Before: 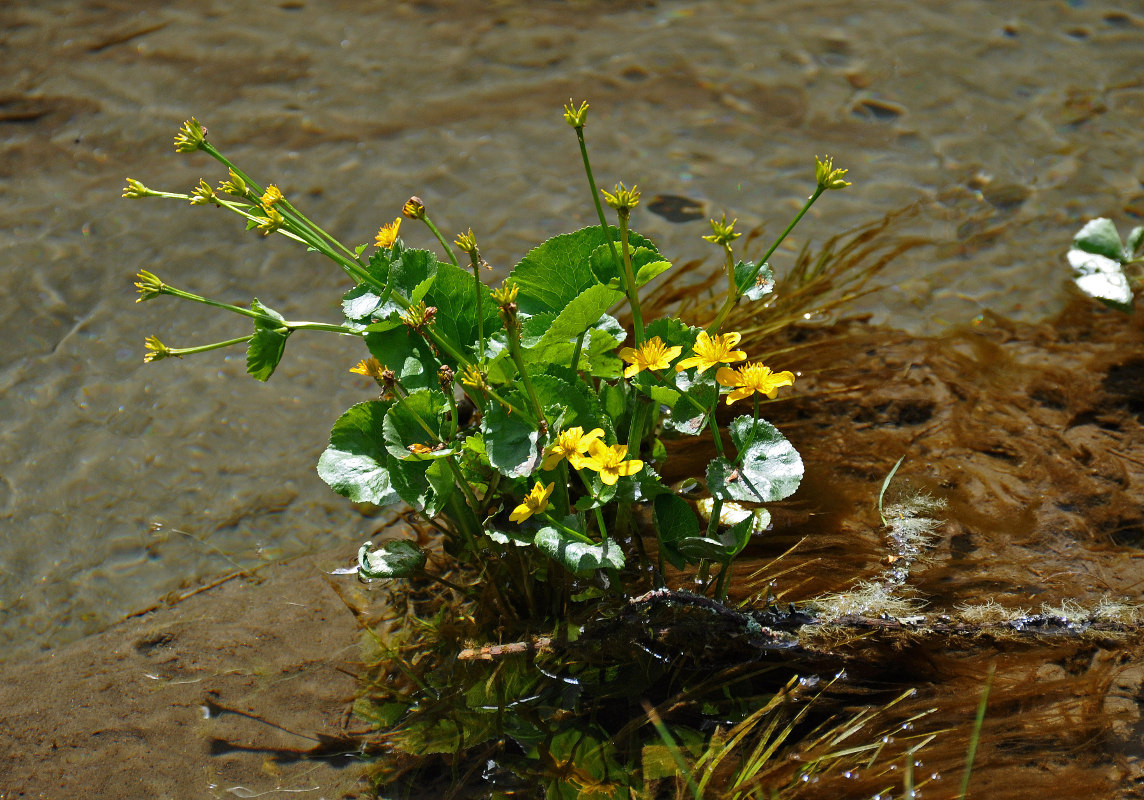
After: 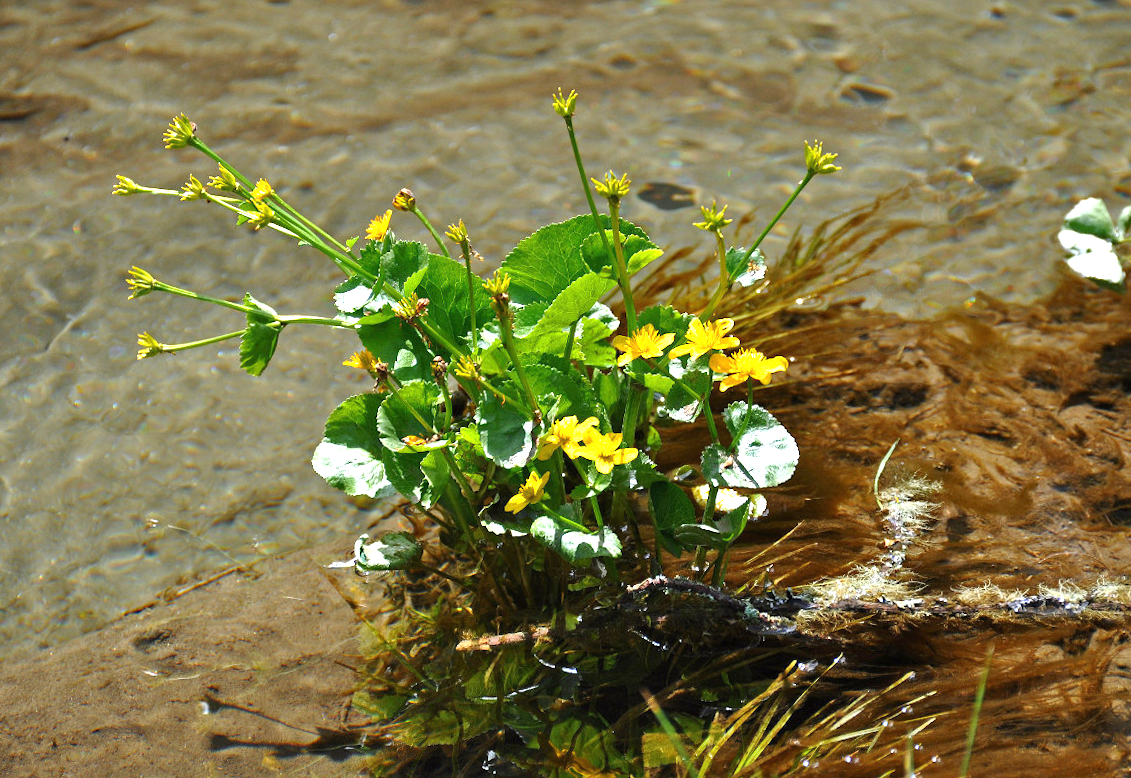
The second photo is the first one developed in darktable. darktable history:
rotate and perspective: rotation -1°, crop left 0.011, crop right 0.989, crop top 0.025, crop bottom 0.975
exposure: black level correction 0, exposure 0.9 EV, compensate highlight preservation false
